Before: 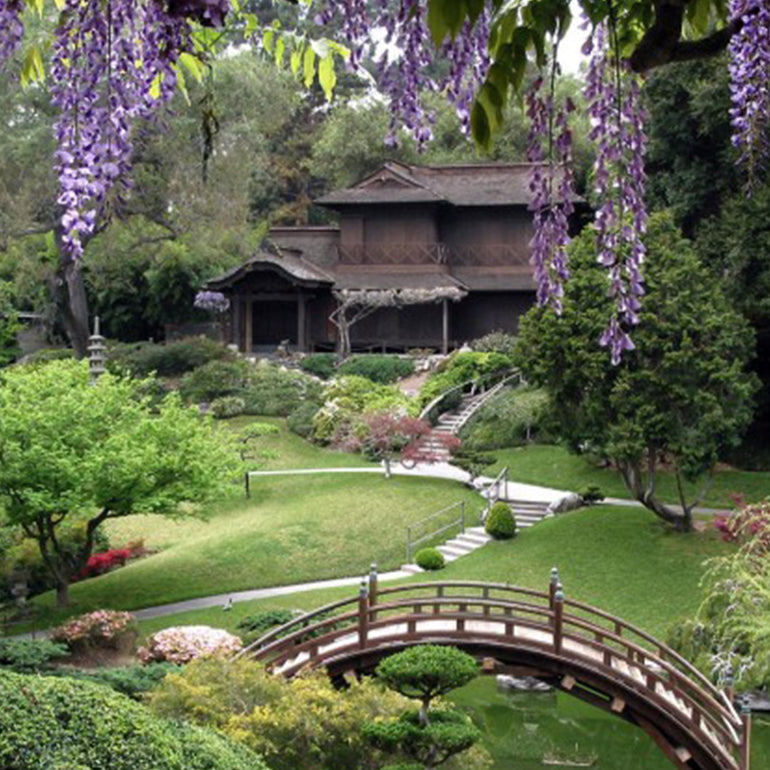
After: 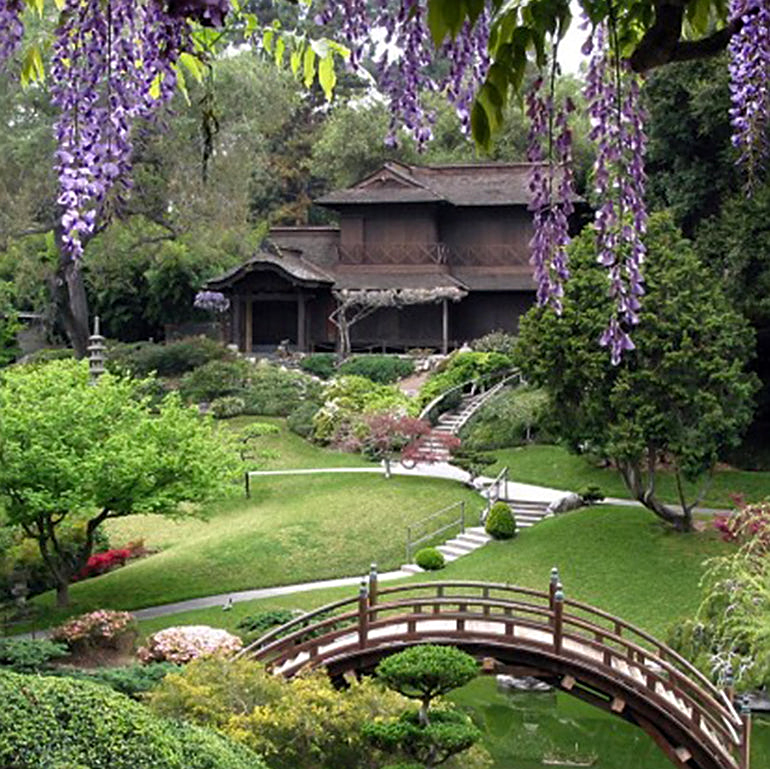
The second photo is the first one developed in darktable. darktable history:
sharpen: on, module defaults
crop: bottom 0.071%
color correction: saturation 1.1
